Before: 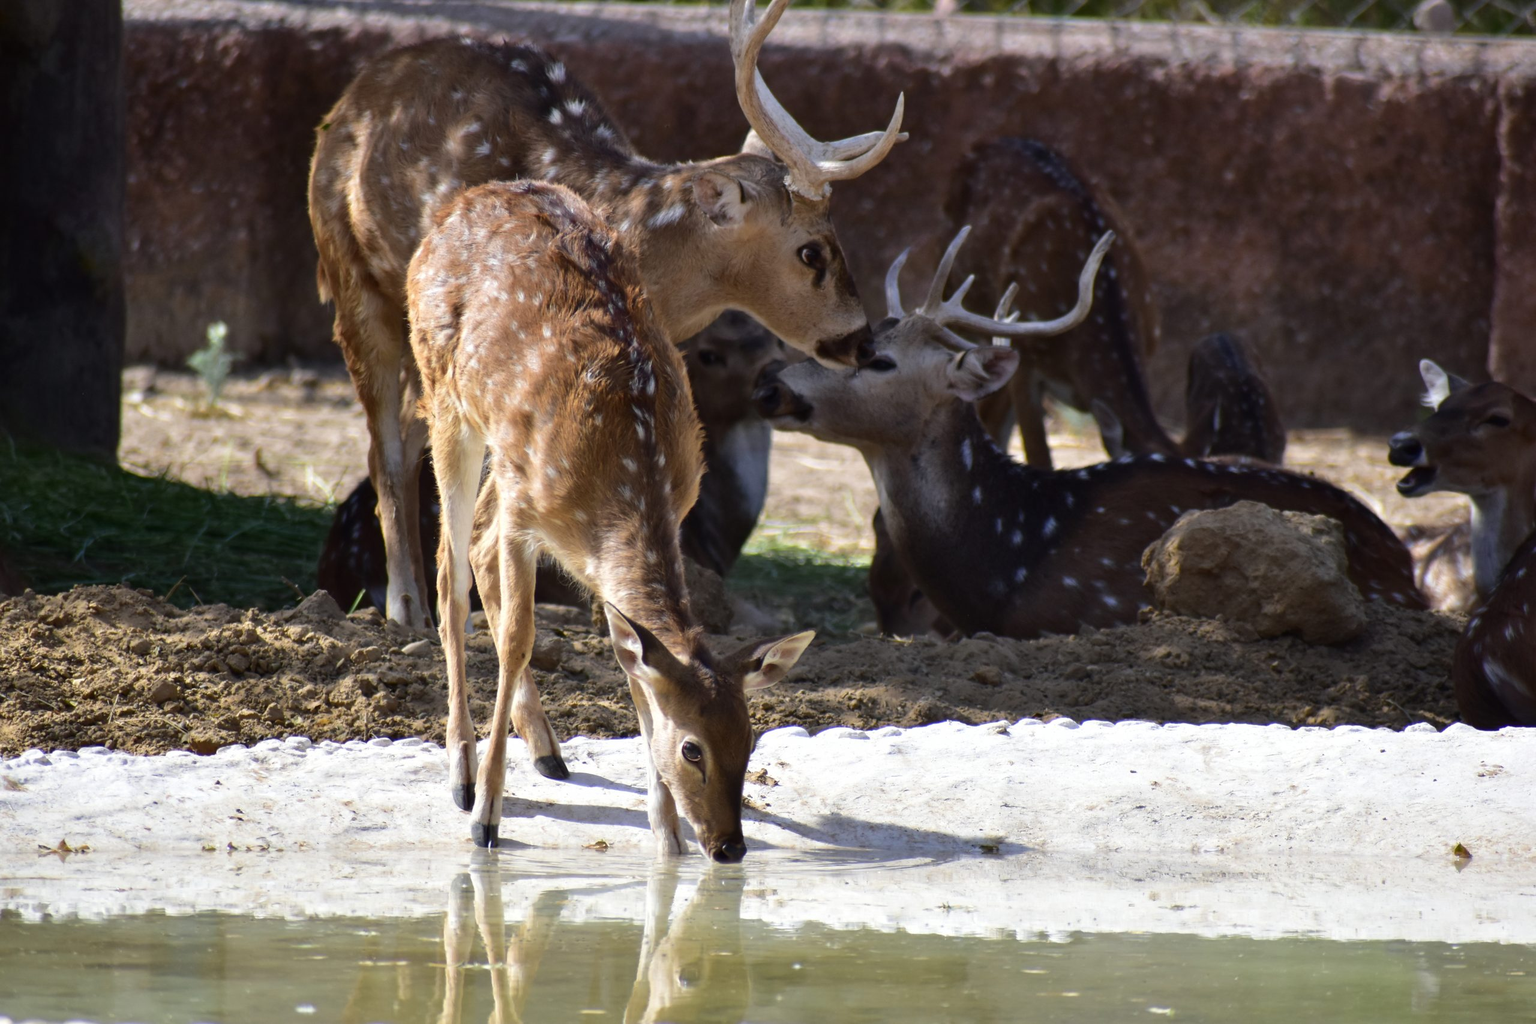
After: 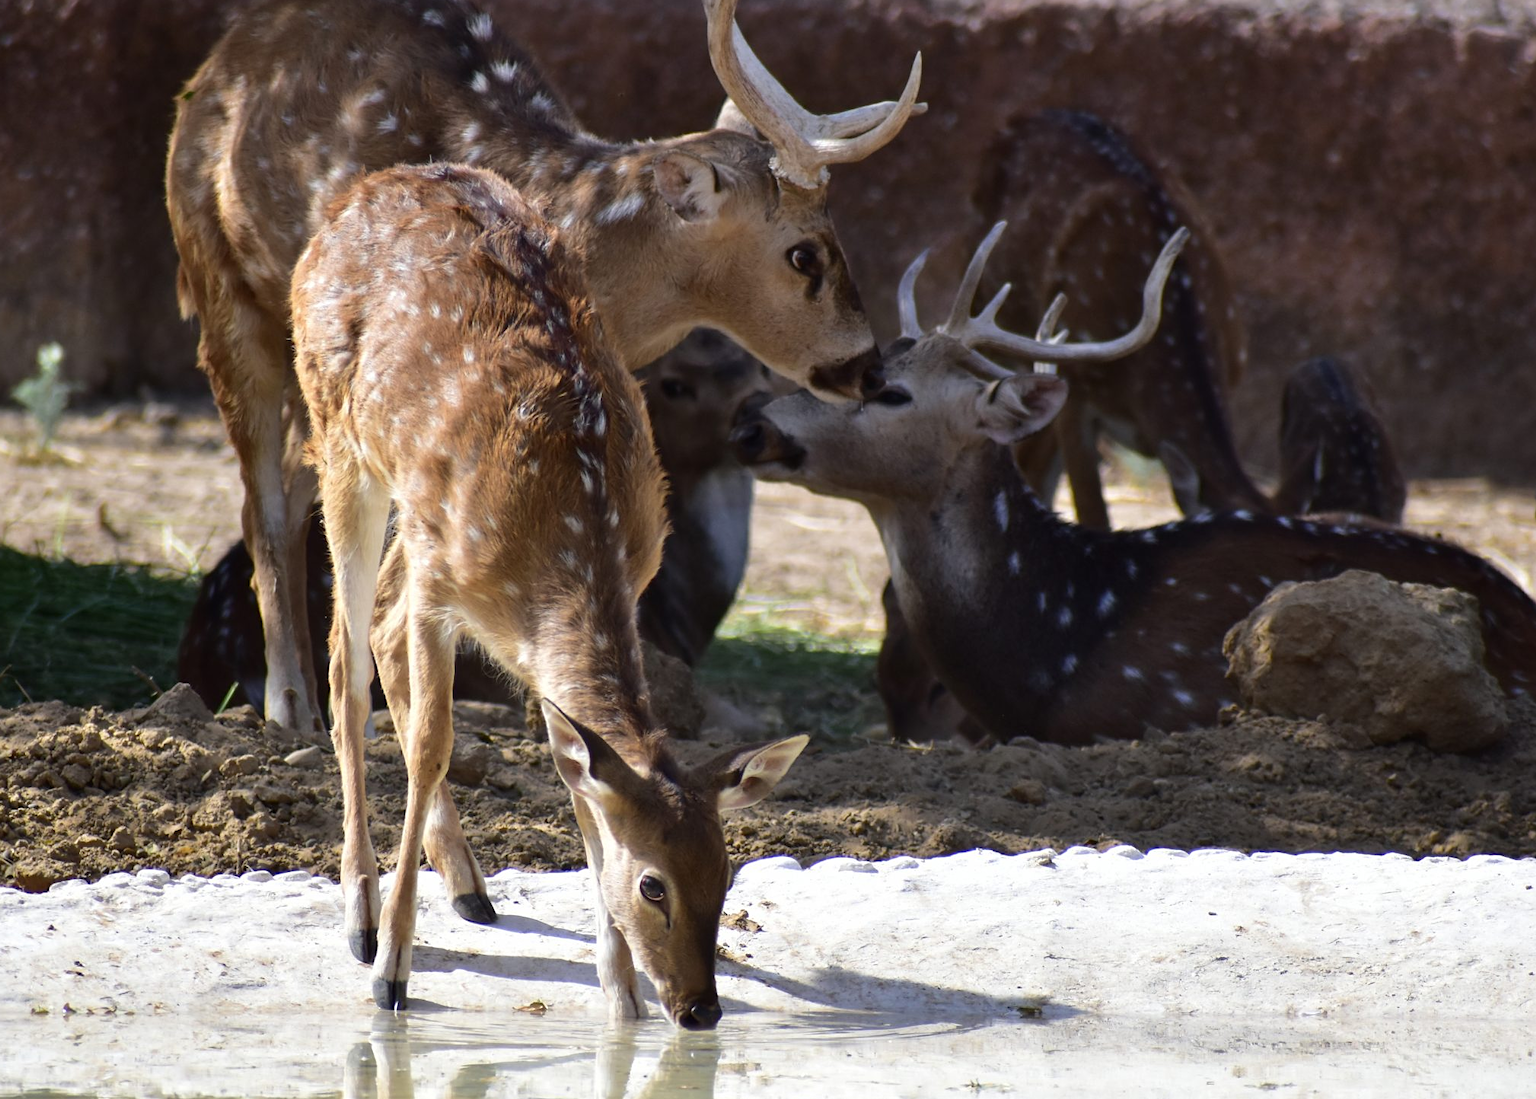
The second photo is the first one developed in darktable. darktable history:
sharpen: amount 0.212
crop: left 11.585%, top 5.05%, right 9.584%, bottom 10.3%
